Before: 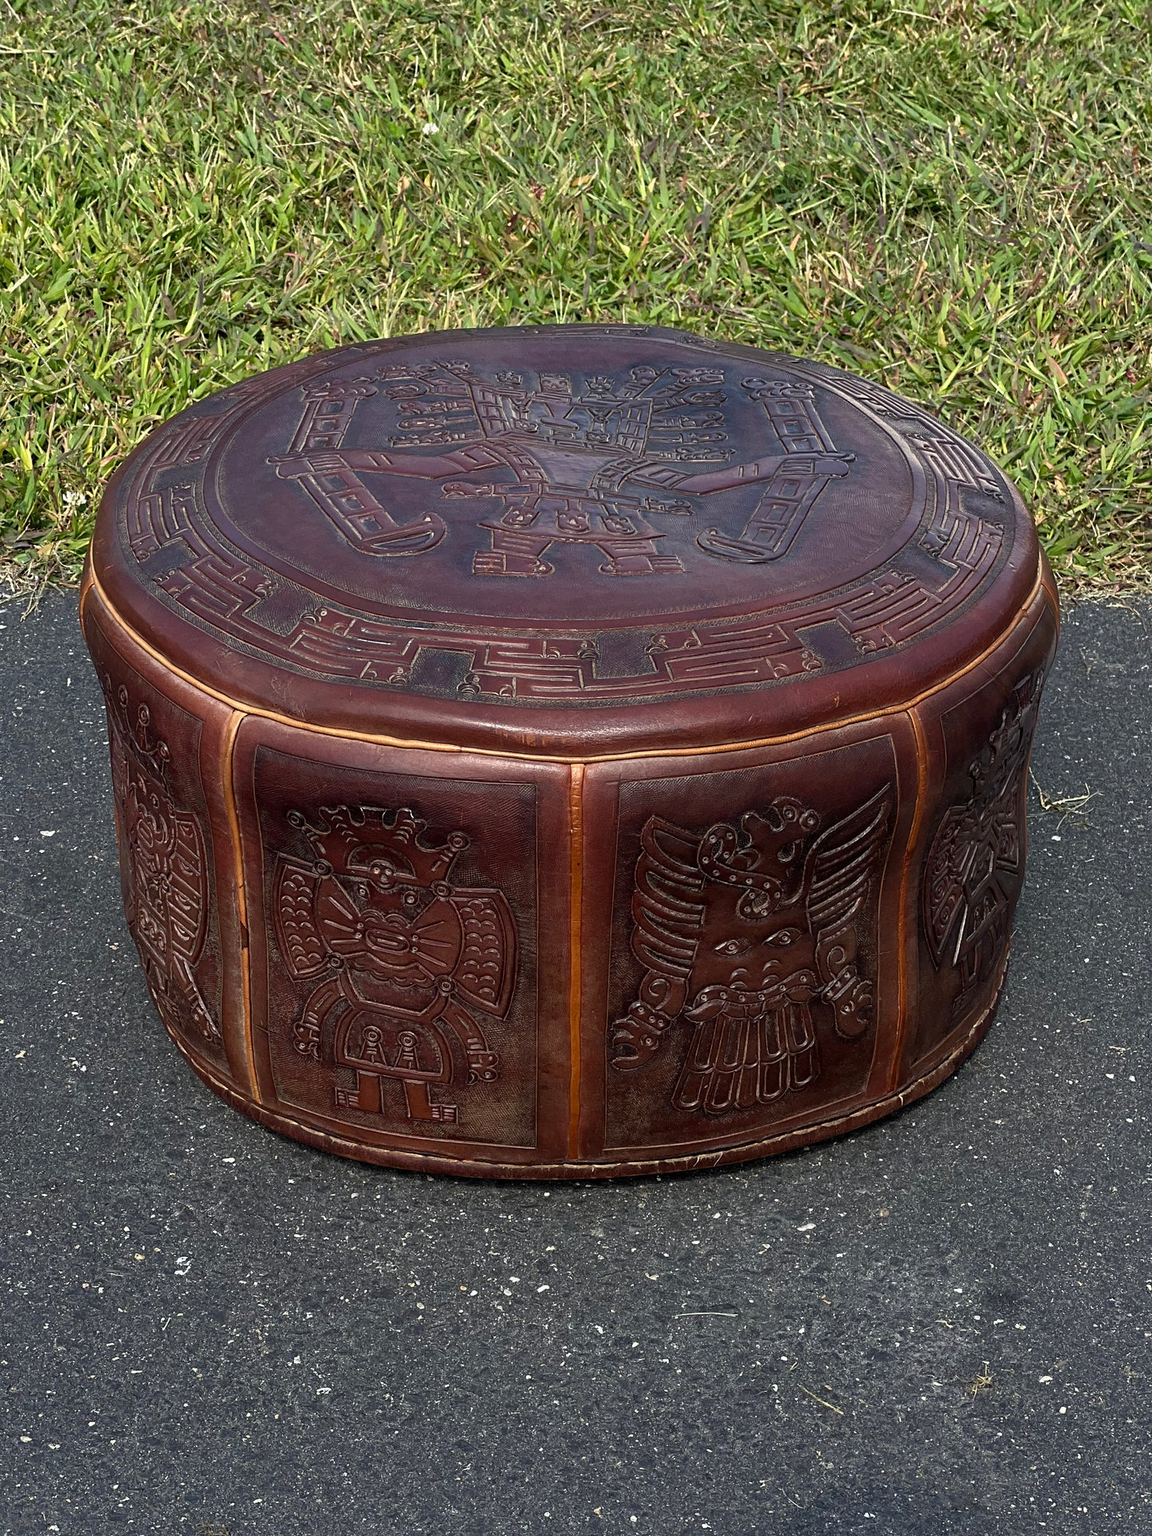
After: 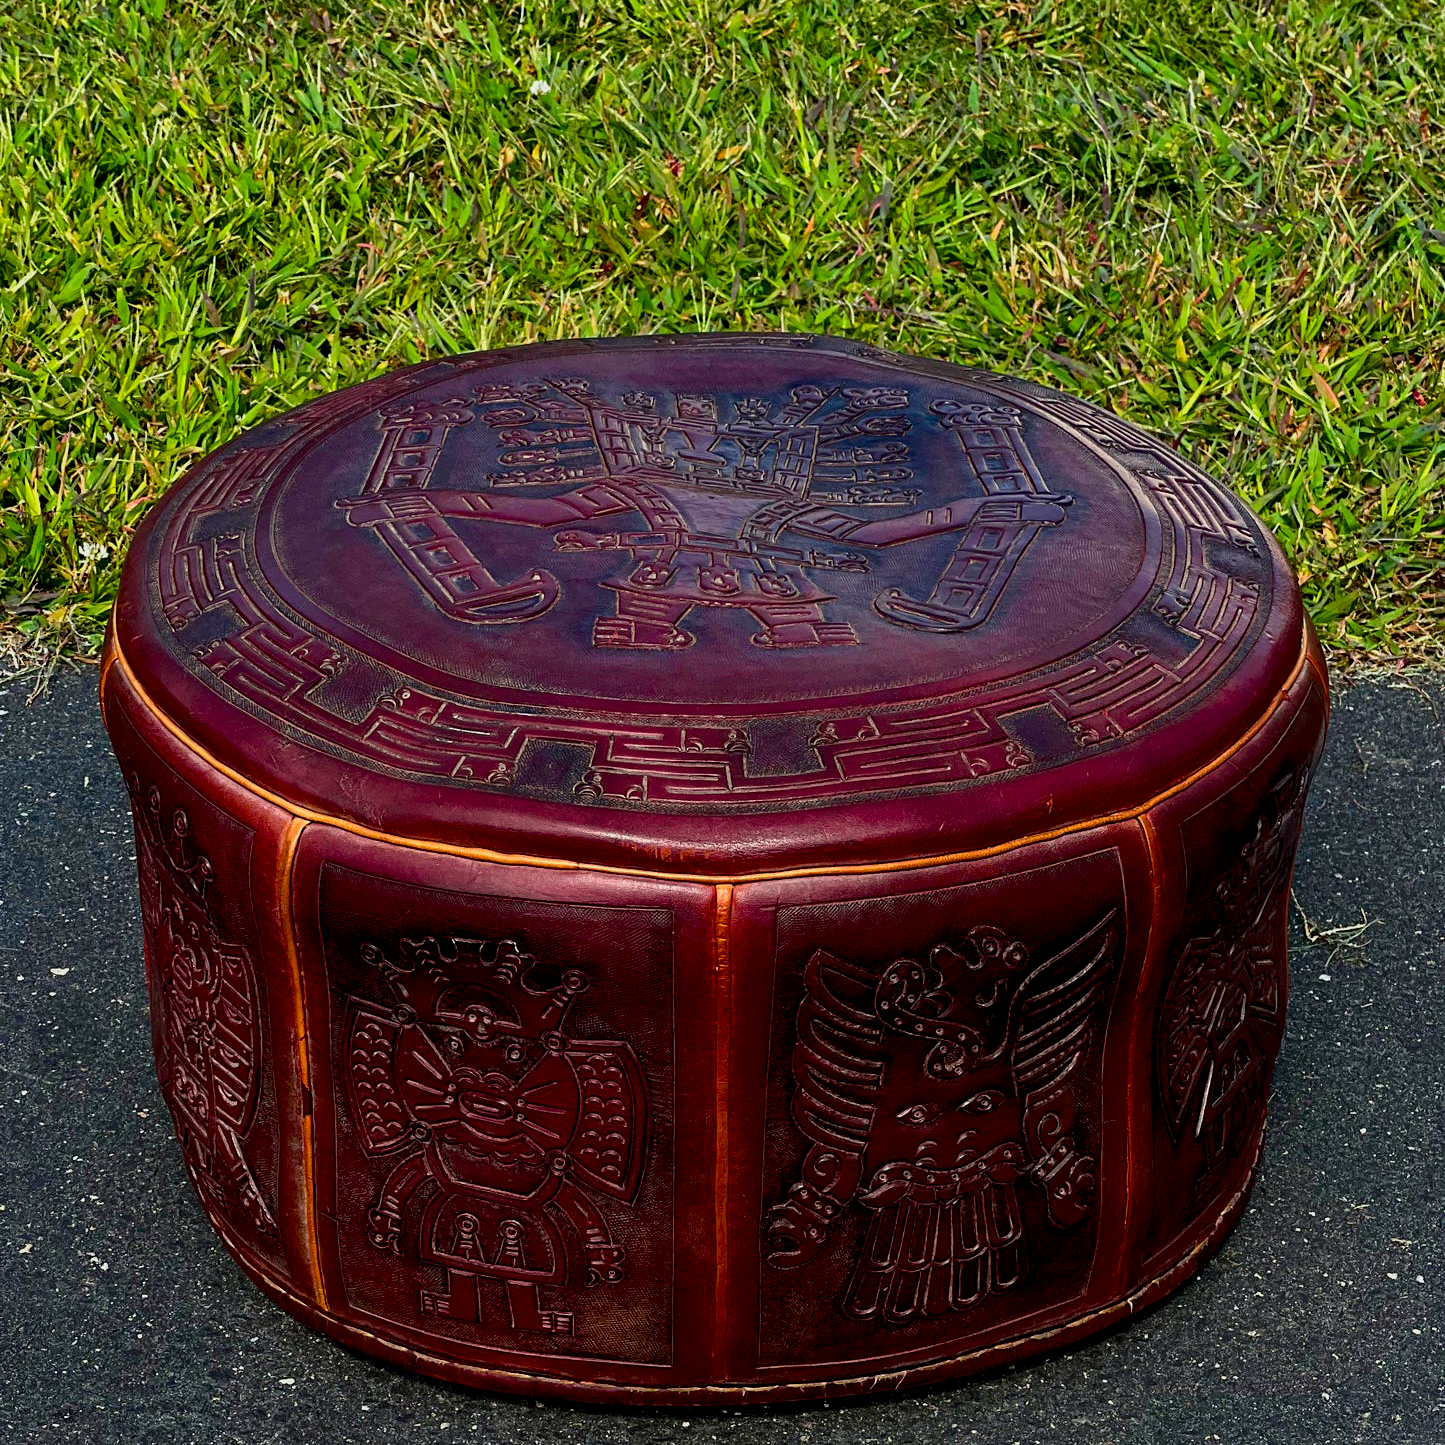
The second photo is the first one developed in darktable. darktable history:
tone curve: curves: ch0 [(0, 0) (0.068, 0.012) (0.183, 0.089) (0.341, 0.283) (0.547, 0.532) (0.828, 0.815) (1, 0.983)]; ch1 [(0, 0) (0.23, 0.166) (0.34, 0.308) (0.371, 0.337) (0.429, 0.411) (0.477, 0.462) (0.499, 0.498) (0.529, 0.537) (0.559, 0.582) (0.743, 0.798) (1, 1)]; ch2 [(0, 0) (0.431, 0.414) (0.498, 0.503) (0.524, 0.528) (0.568, 0.546) (0.6, 0.597) (0.634, 0.645) (0.728, 0.742) (1, 1)], color space Lab, independent channels, preserve colors none
exposure: black level correction 0.009, exposure -0.159 EV, compensate highlight preservation false
base curve: preserve colors none
crop: top 3.857%, bottom 21.132%
color balance rgb: linear chroma grading › global chroma 15%, perceptual saturation grading › global saturation 30%
